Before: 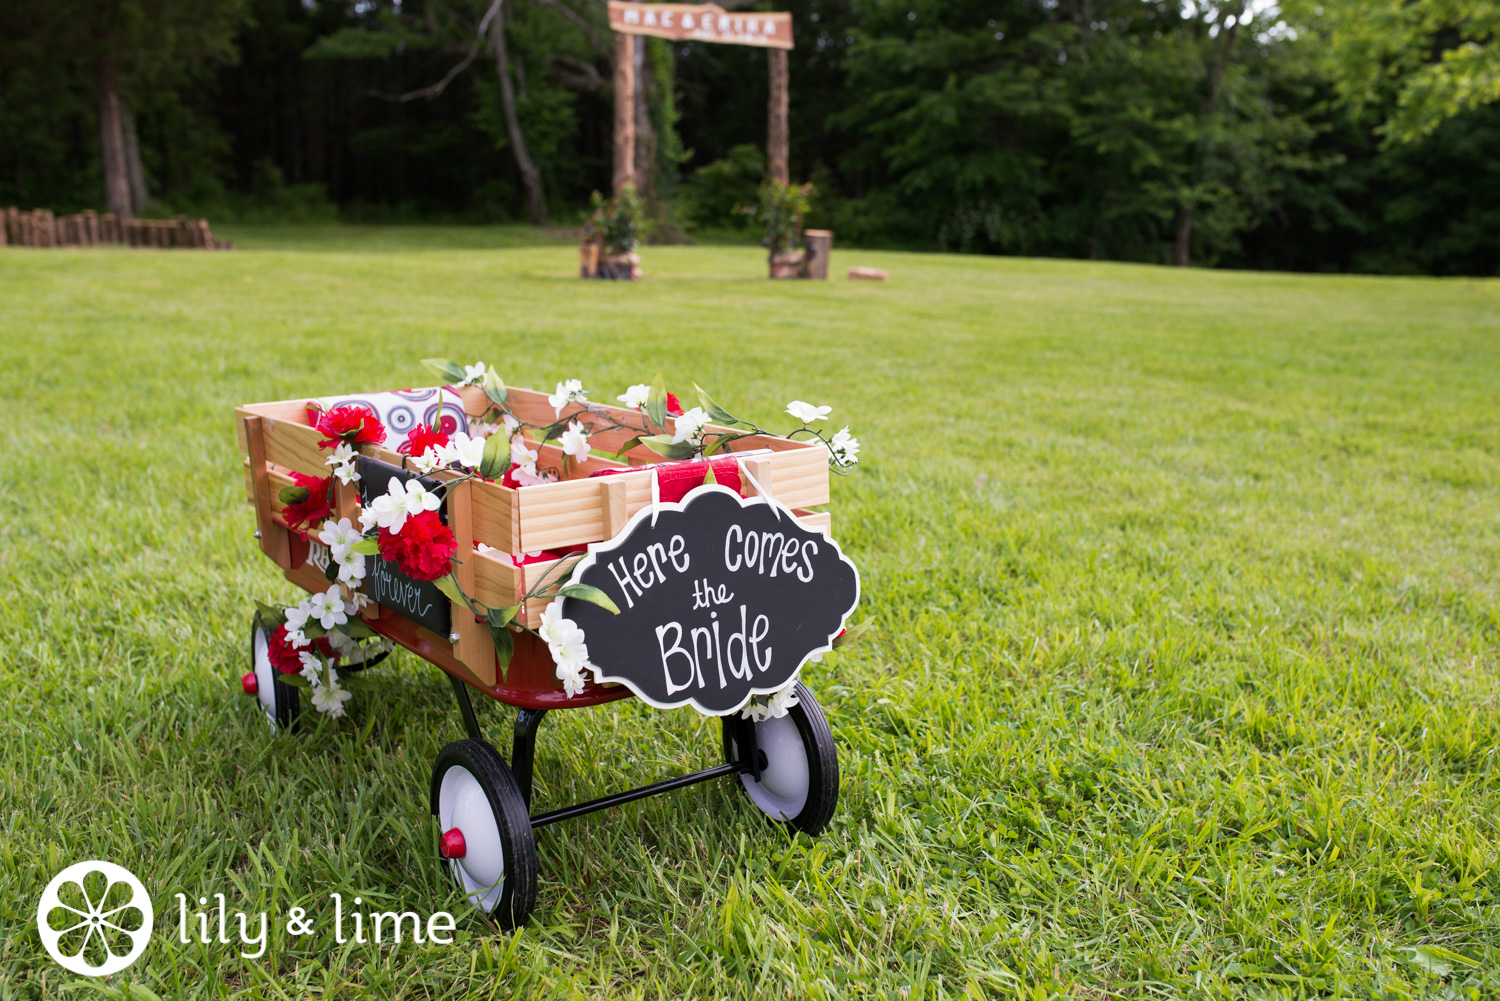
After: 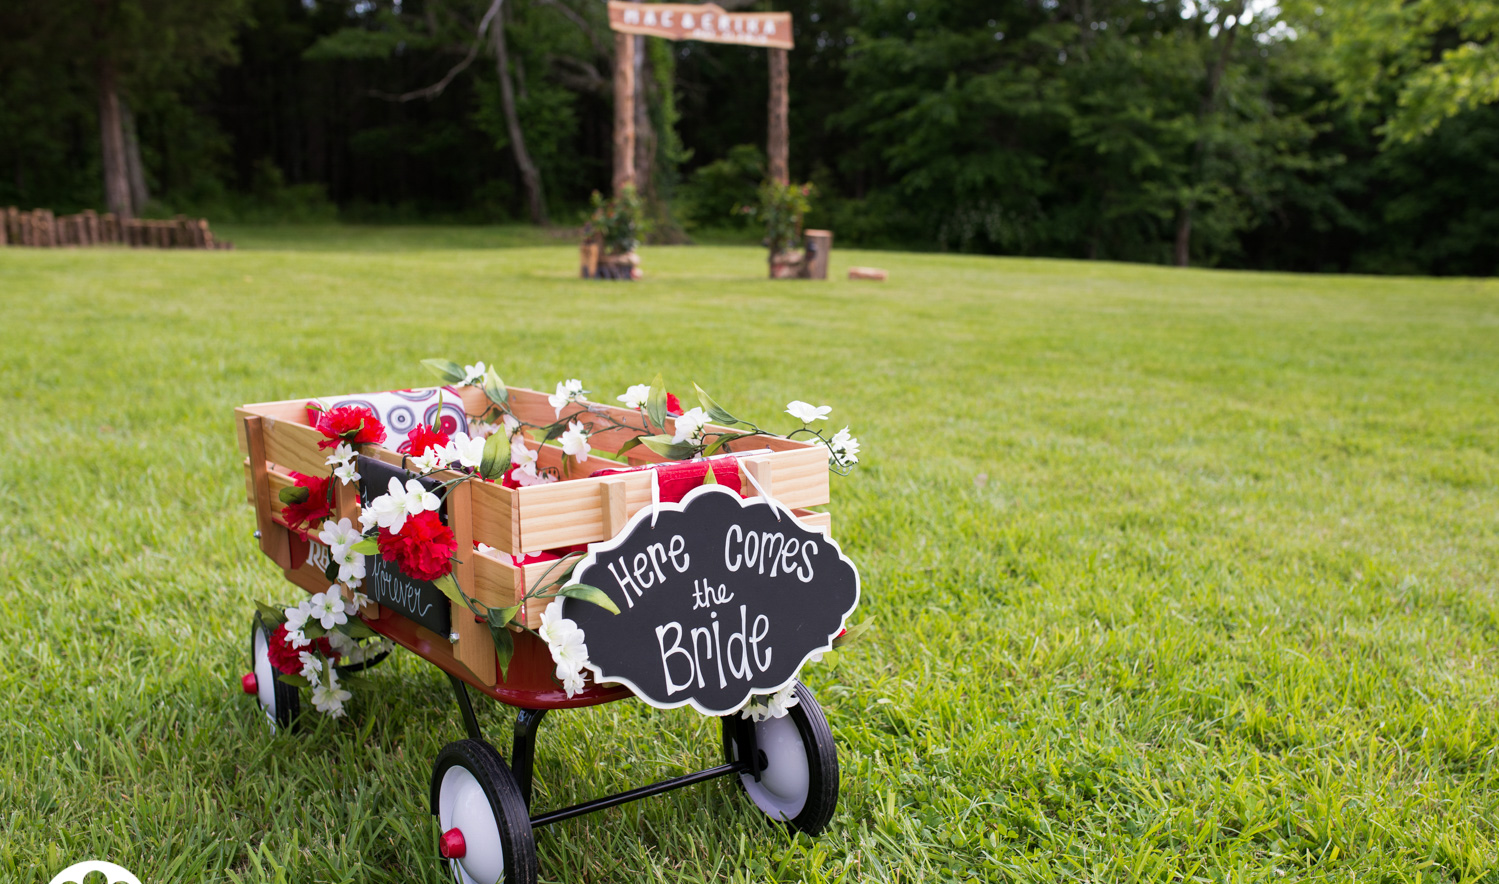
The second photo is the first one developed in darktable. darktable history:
crop and rotate: top 0%, bottom 11.596%
